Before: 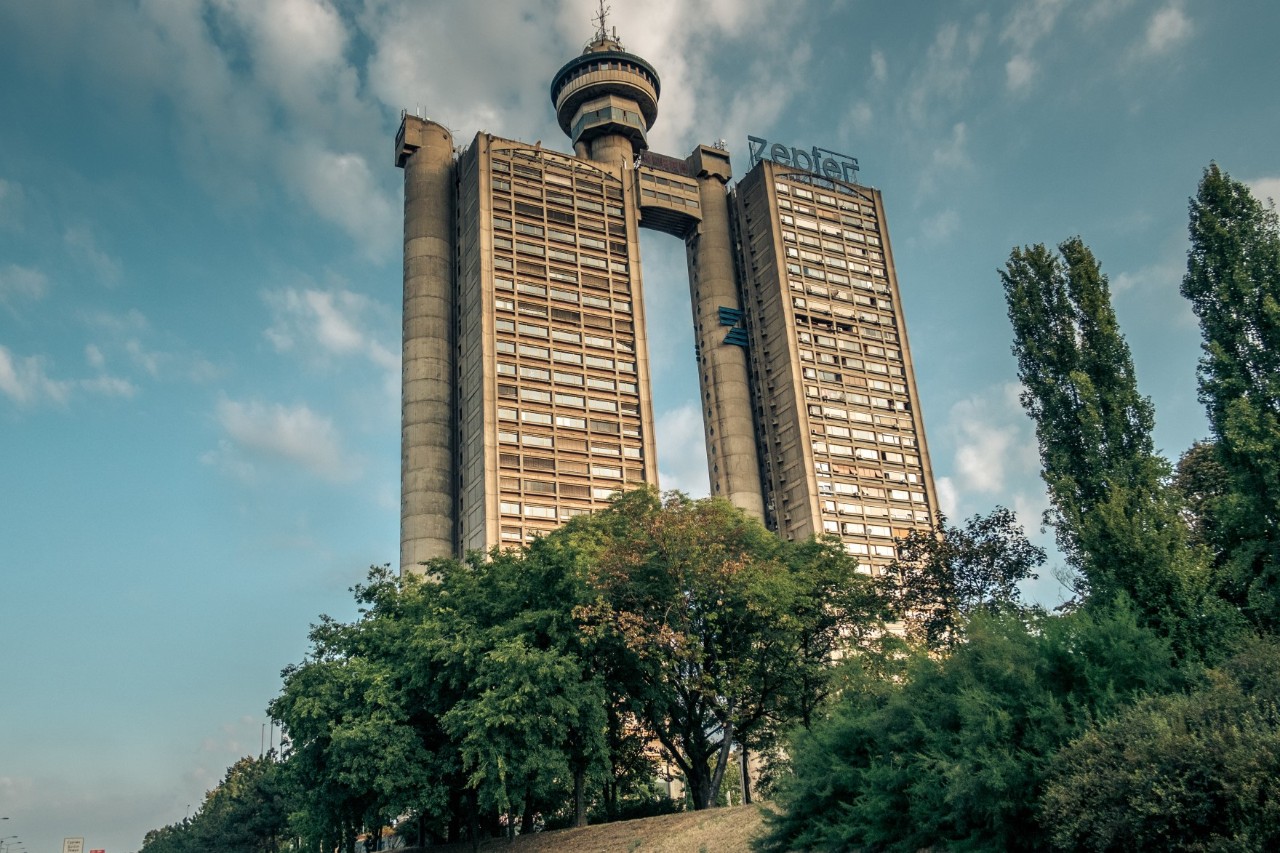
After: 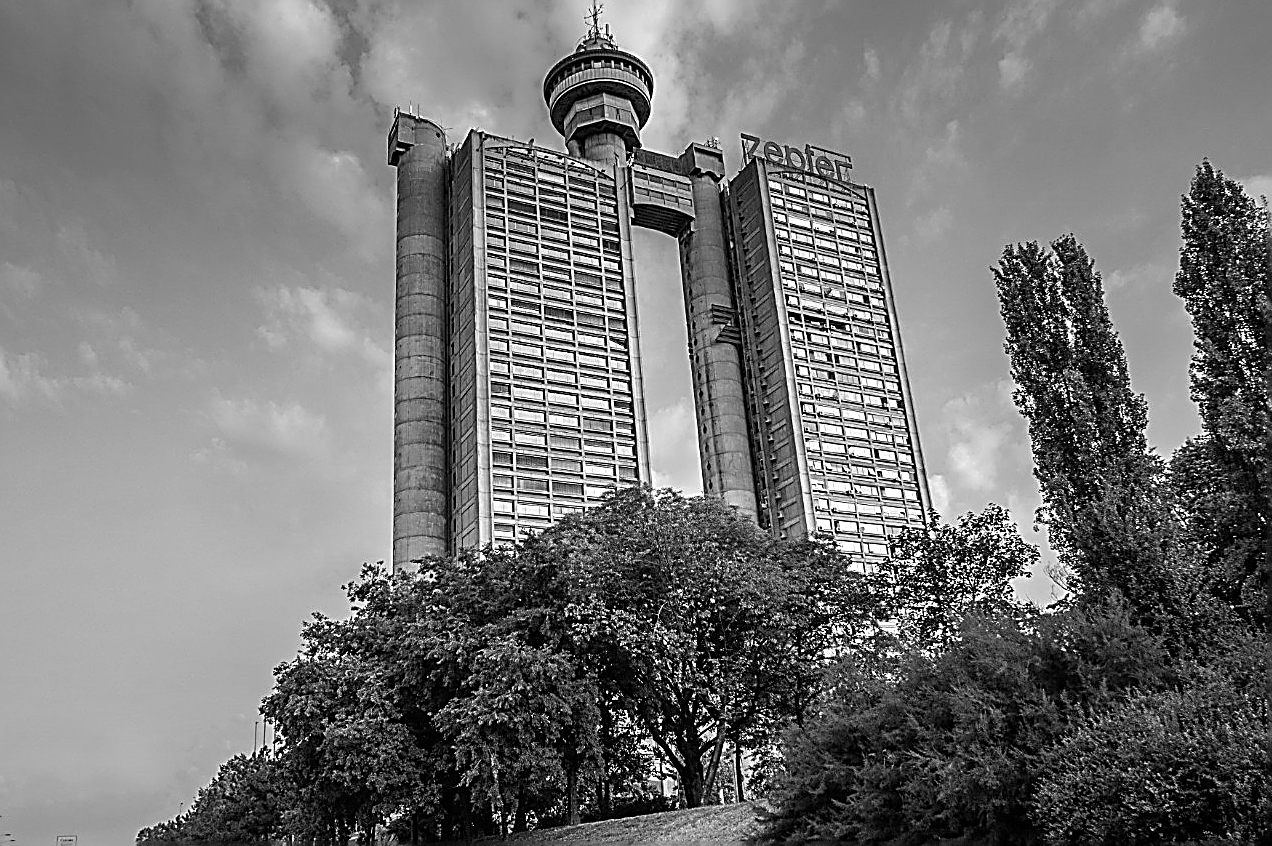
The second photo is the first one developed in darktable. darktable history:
sharpen: amount 1.986
crop and rotate: left 0.563%, top 0.402%, bottom 0.336%
color calibration: output gray [0.22, 0.42, 0.37, 0], illuminant same as pipeline (D50), adaptation none (bypass), x 0.333, y 0.333, temperature 5007.35 K
